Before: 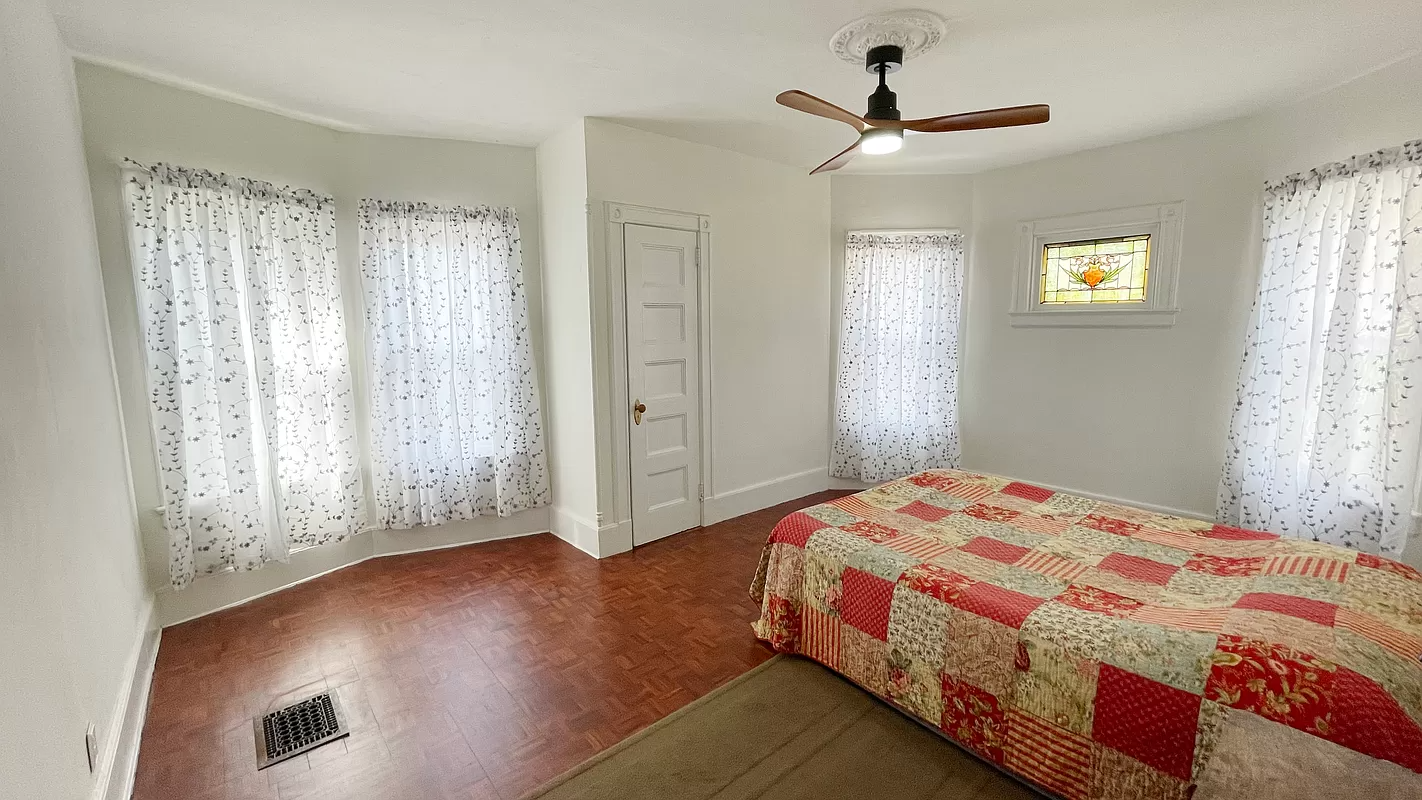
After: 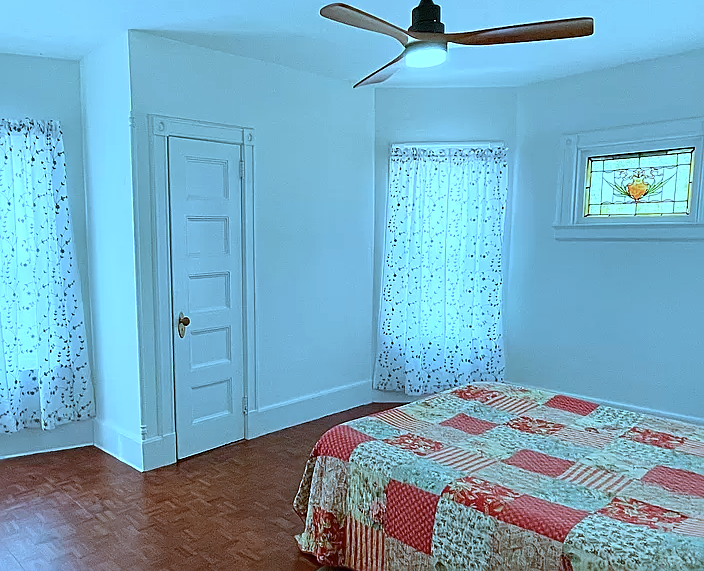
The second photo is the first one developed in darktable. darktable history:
sharpen: on, module defaults
white balance: red 0.978, blue 0.999
crop: left 32.075%, top 10.976%, right 18.355%, bottom 17.596%
color calibration: illuminant custom, x 0.432, y 0.395, temperature 3098 K
